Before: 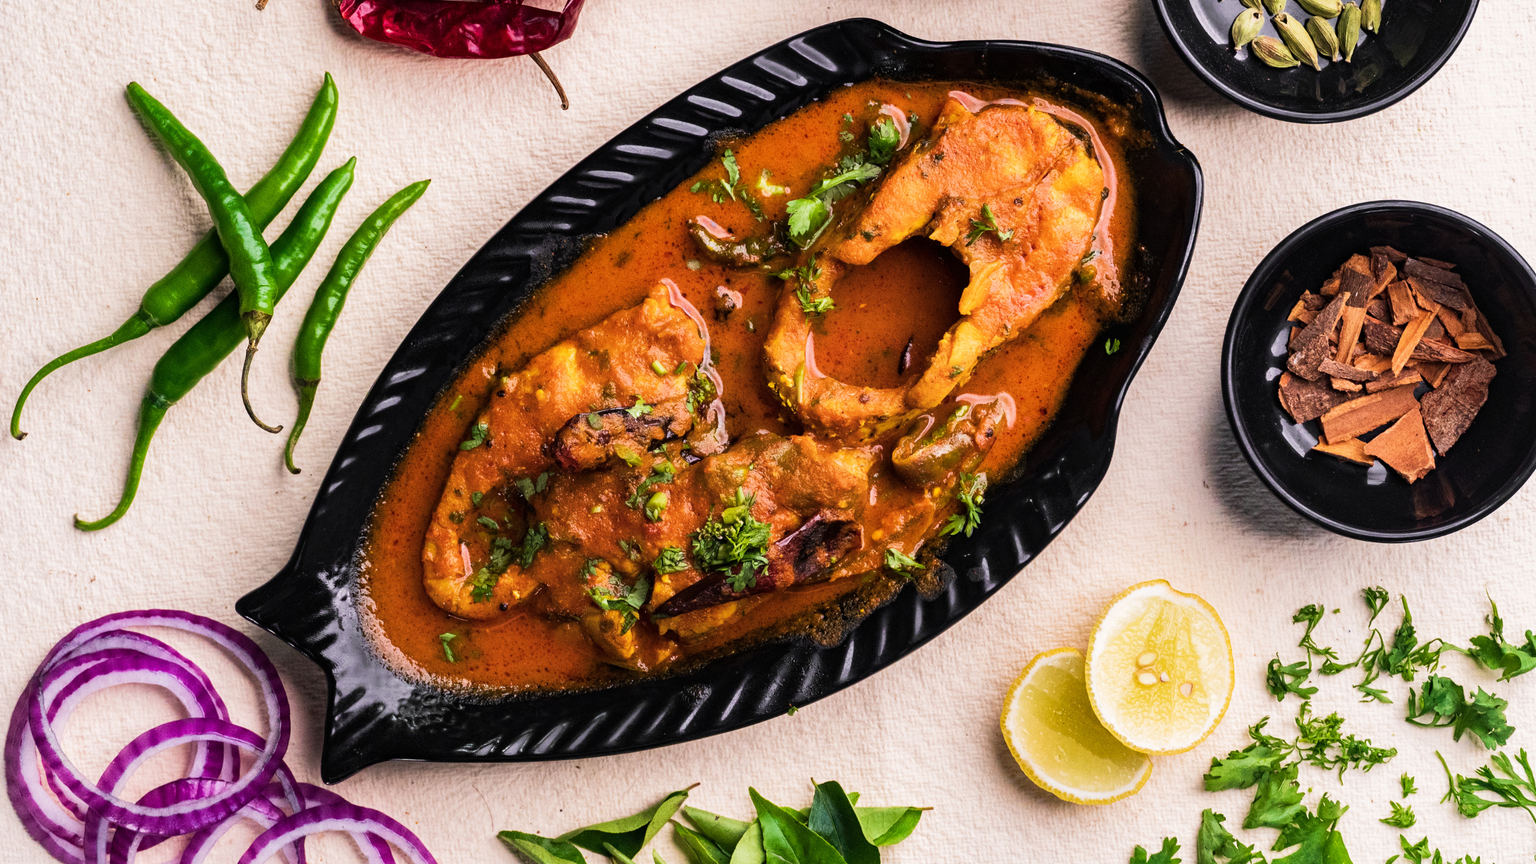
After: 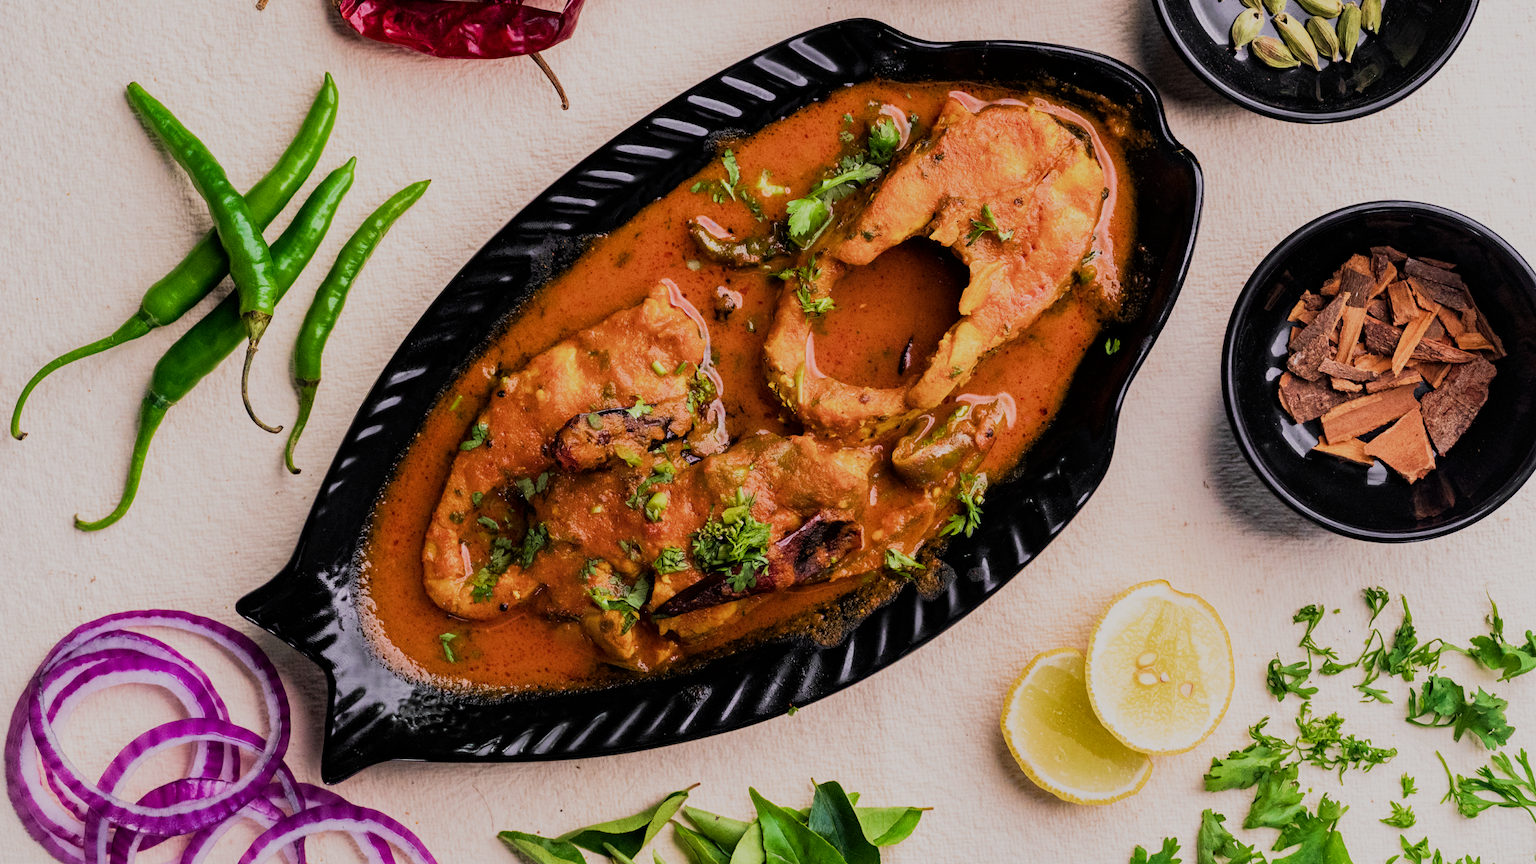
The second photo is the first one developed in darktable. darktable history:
filmic rgb: black relative exposure -13 EV, threshold 3 EV, target white luminance 85%, hardness 6.3, latitude 42.11%, contrast 0.858, shadows ↔ highlights balance 8.63%, color science v4 (2020), enable highlight reconstruction true
exposure: black level correction 0.002, compensate highlight preservation false
